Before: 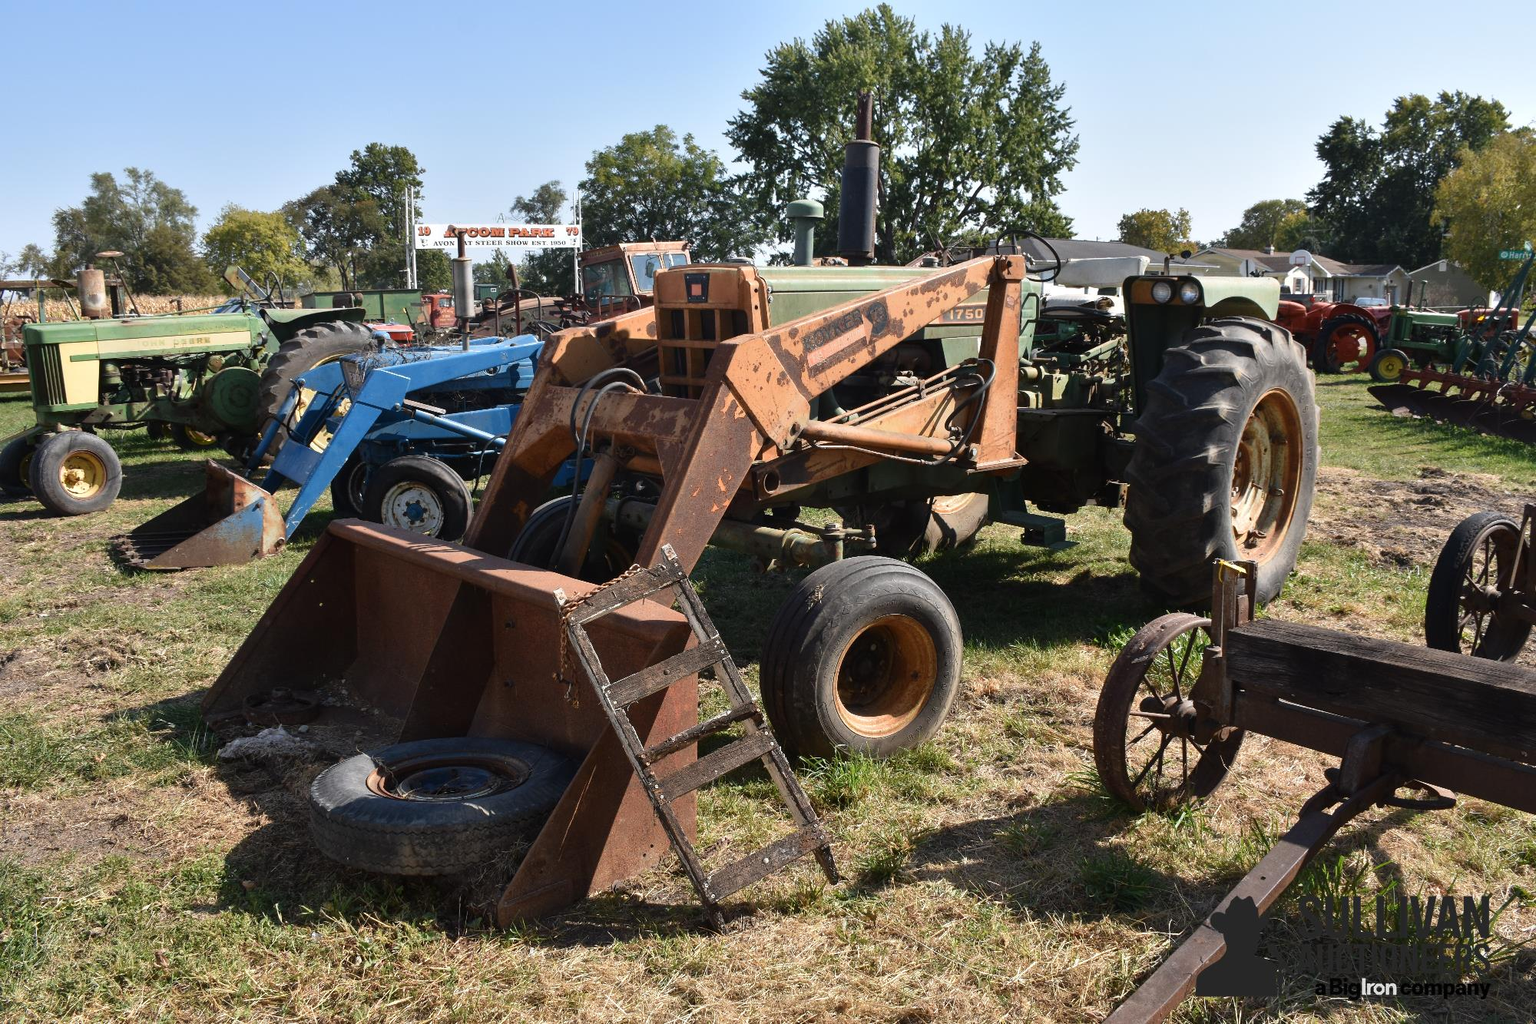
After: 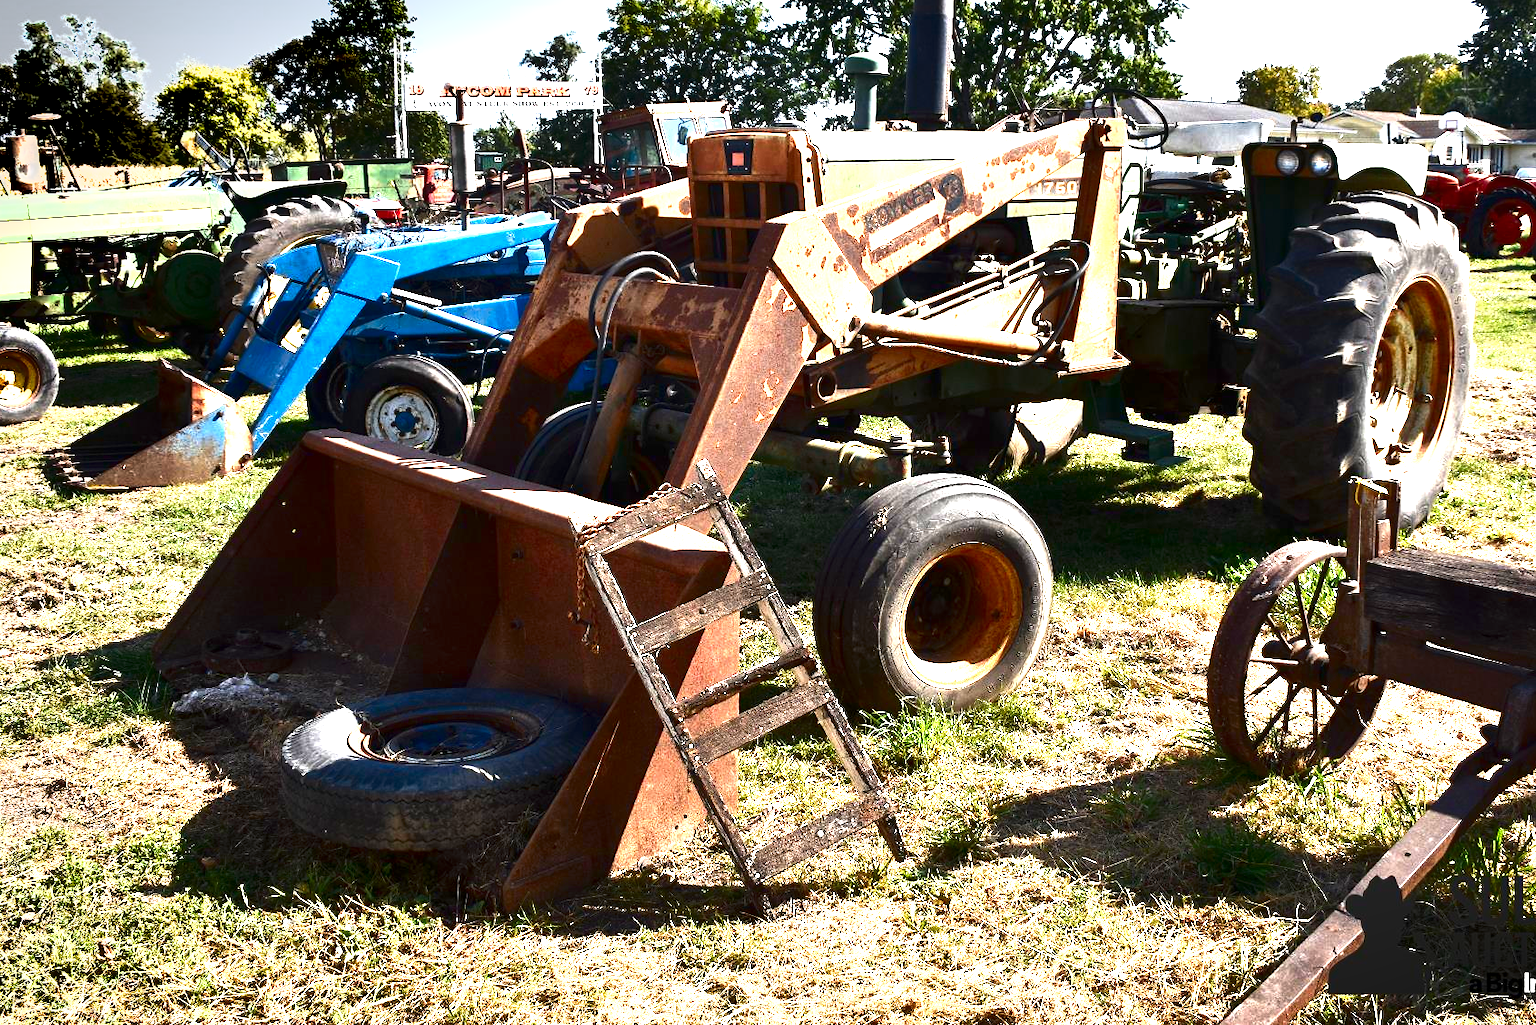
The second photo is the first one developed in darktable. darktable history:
crop and rotate: left 4.722%, top 15.213%, right 10.673%
tone equalizer: on, module defaults
shadows and highlights: radius 336.37, shadows 28.82, highlights color adjustment 31.49%, soften with gaussian
contrast brightness saturation: brightness -0.252, saturation 0.197
exposure: black level correction 0.001, exposure 1.84 EV, compensate highlight preservation false
